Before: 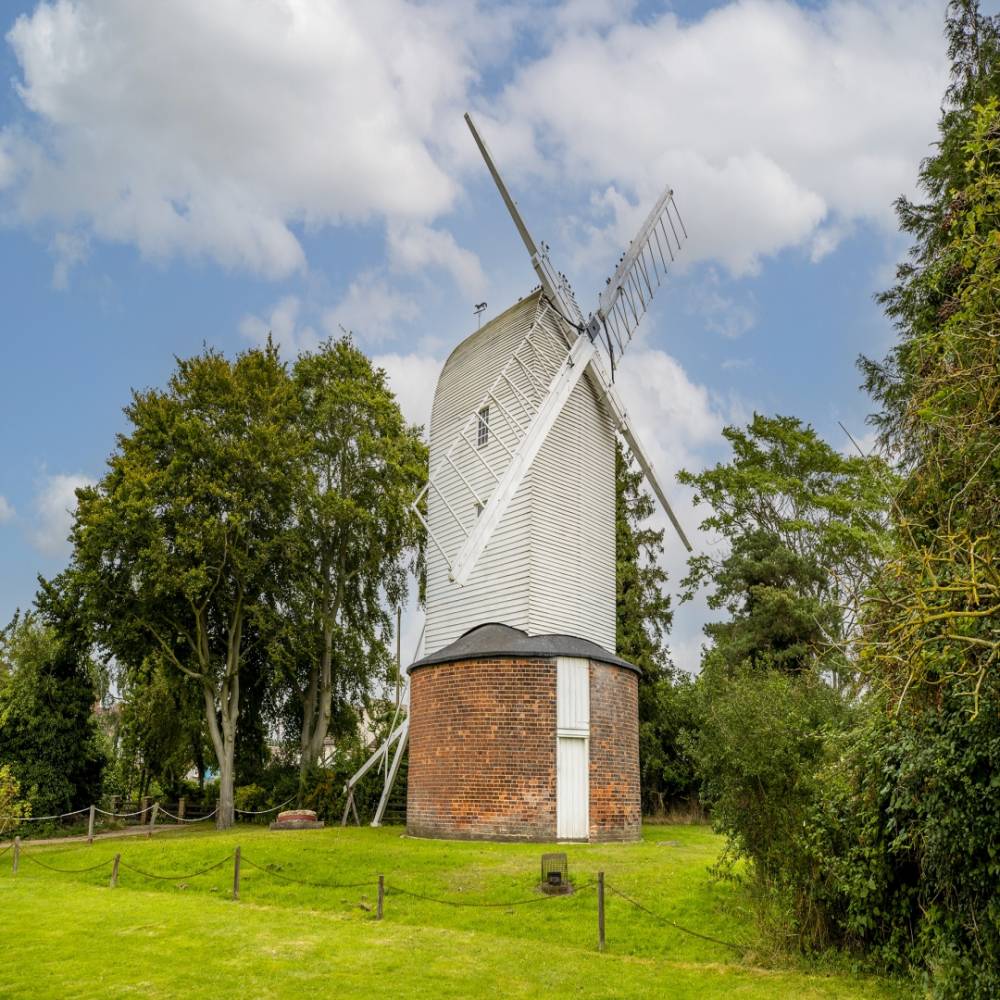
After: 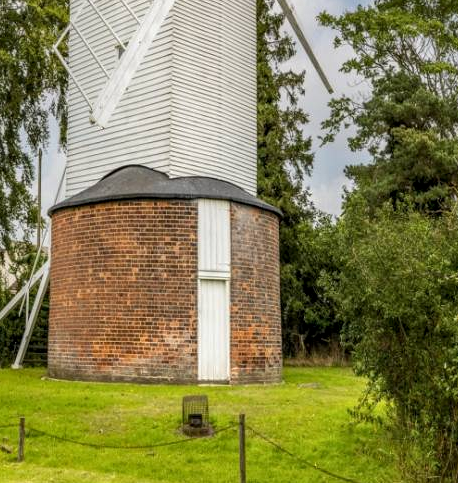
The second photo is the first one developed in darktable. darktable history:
local contrast: on, module defaults
crop: left 35.976%, top 45.819%, right 18.162%, bottom 5.807%
